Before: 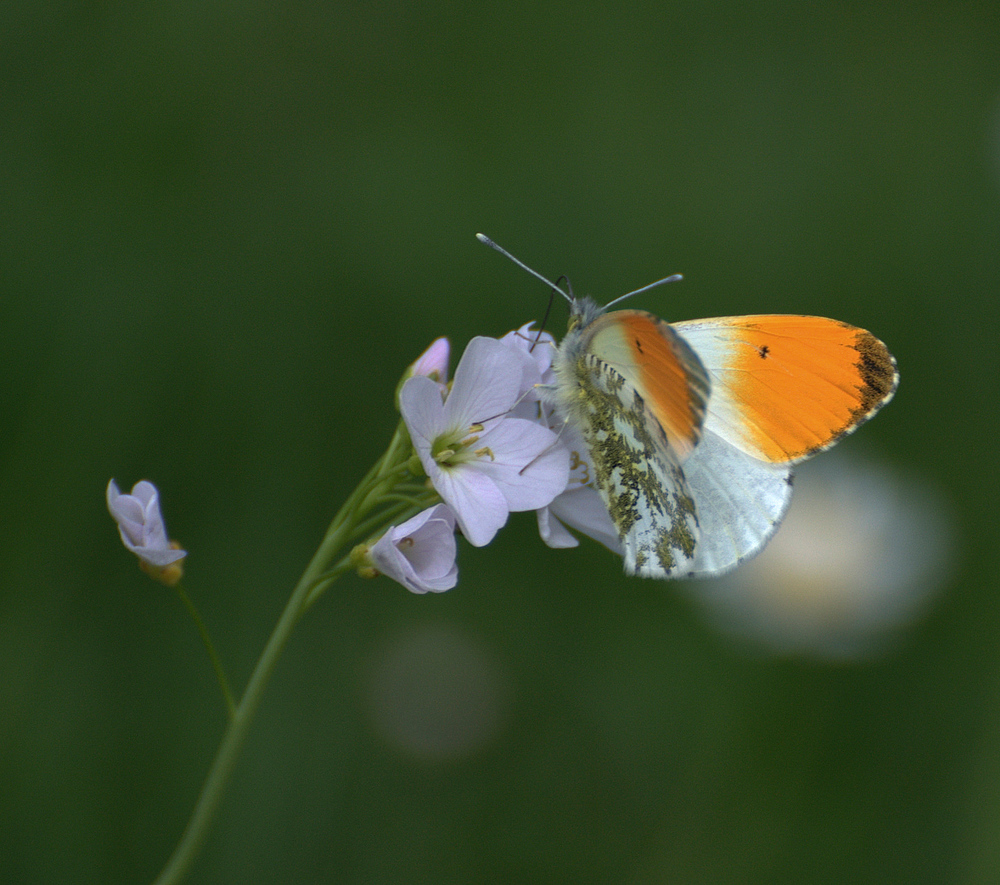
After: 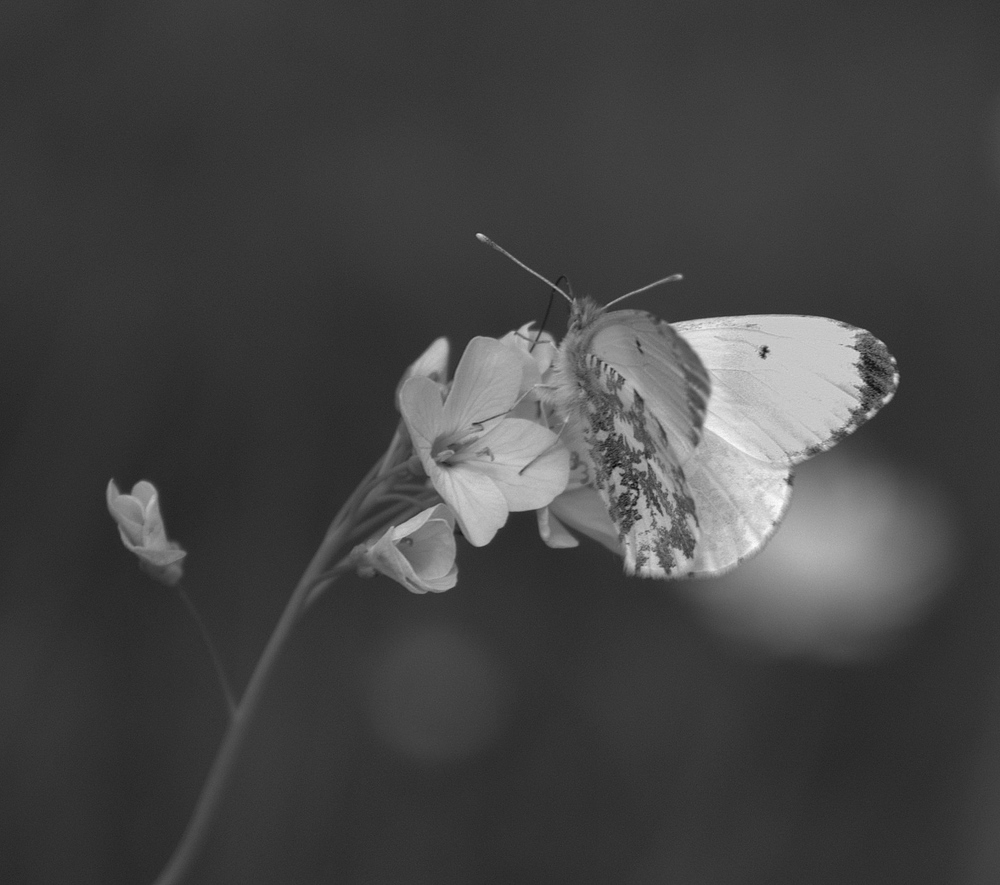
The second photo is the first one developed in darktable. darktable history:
exposure: compensate highlight preservation false
color zones: curves: ch0 [(0.004, 0.588) (0.116, 0.636) (0.259, 0.476) (0.423, 0.464) (0.75, 0.5)]; ch1 [(0, 0) (0.143, 0) (0.286, 0) (0.429, 0) (0.571, 0) (0.714, 0) (0.857, 0)]
